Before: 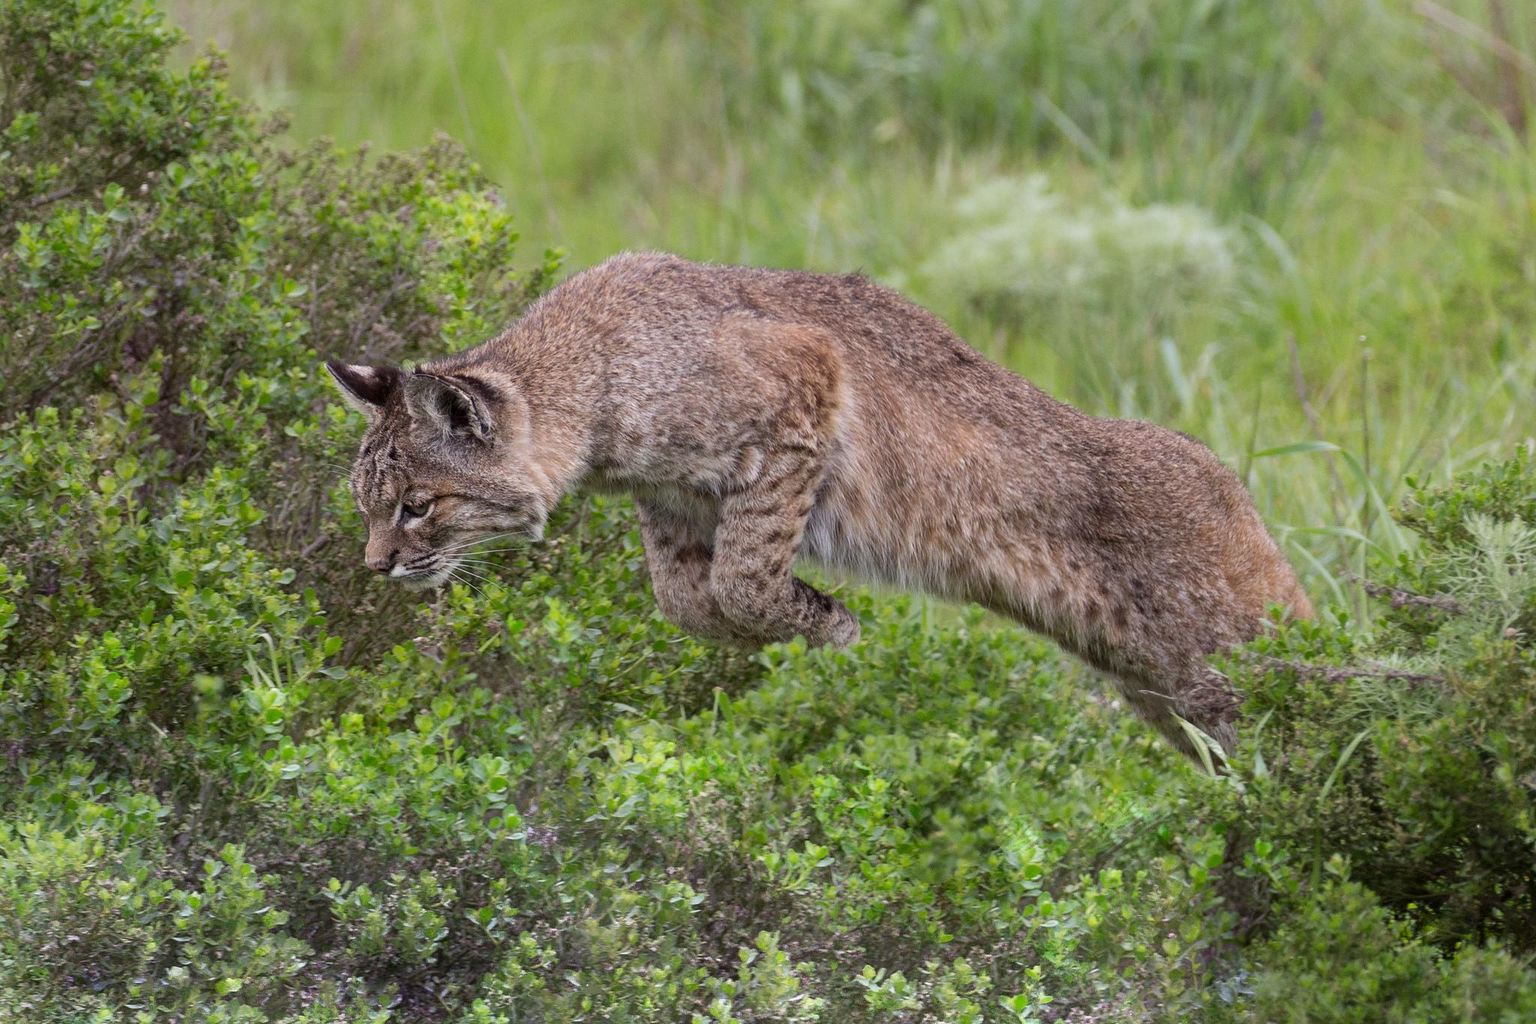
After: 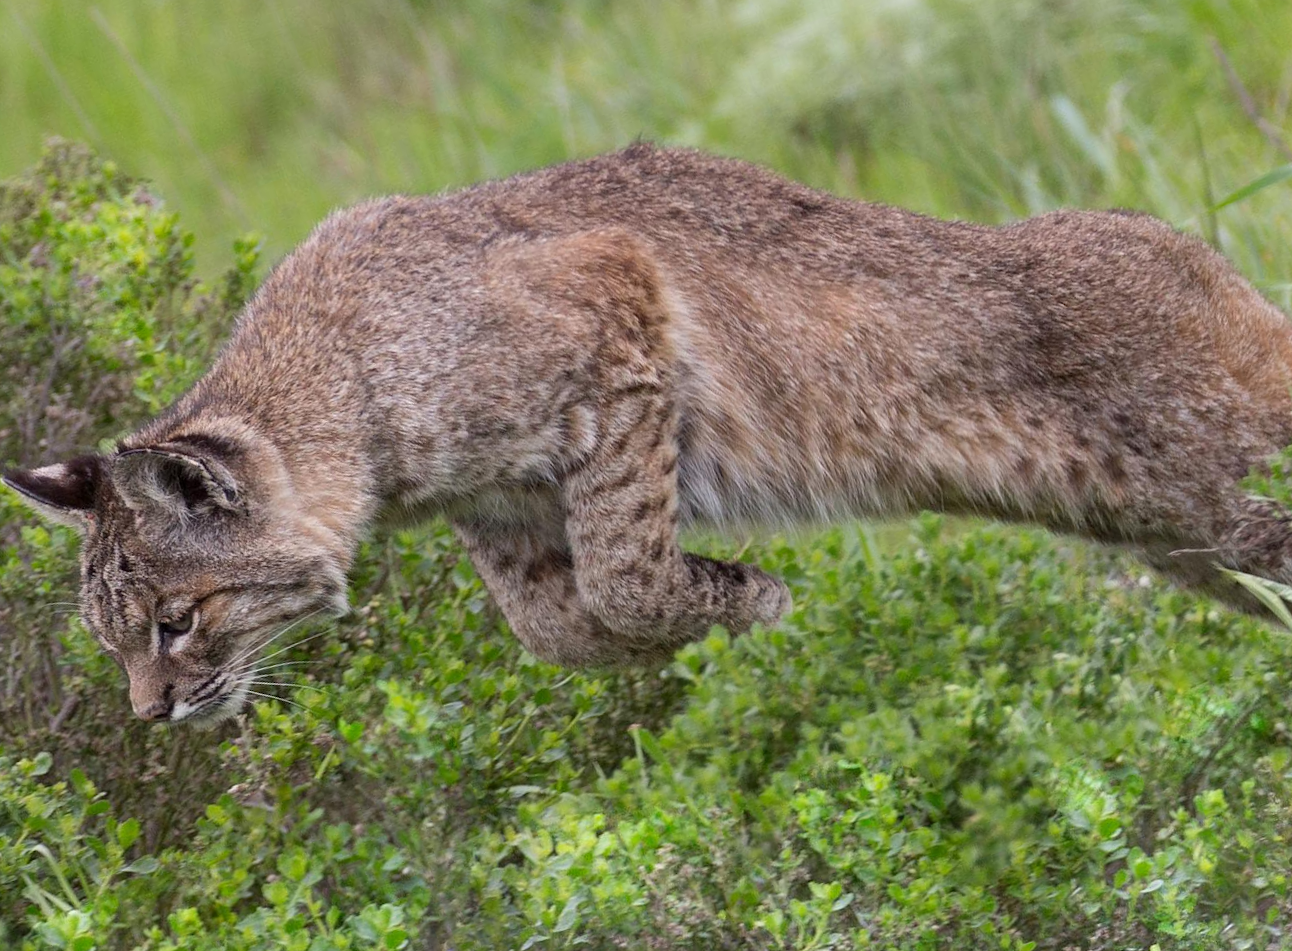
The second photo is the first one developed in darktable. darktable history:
crop and rotate: angle 18.2°, left 6.814%, right 3.702%, bottom 1.168%
